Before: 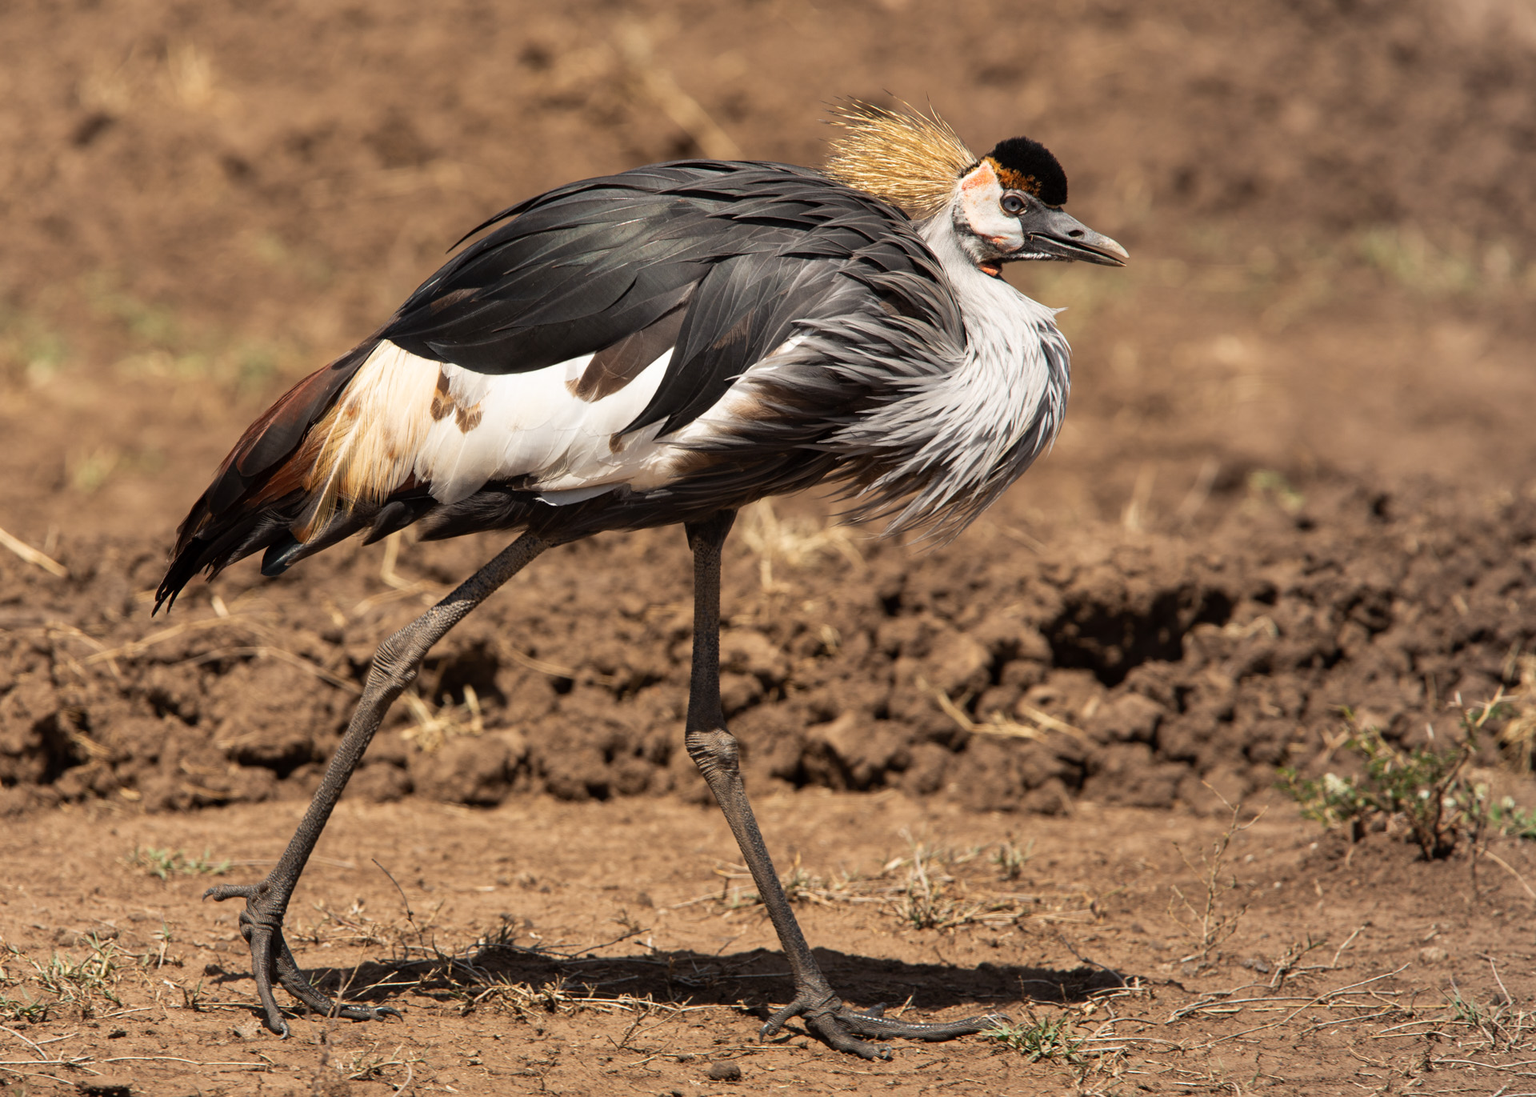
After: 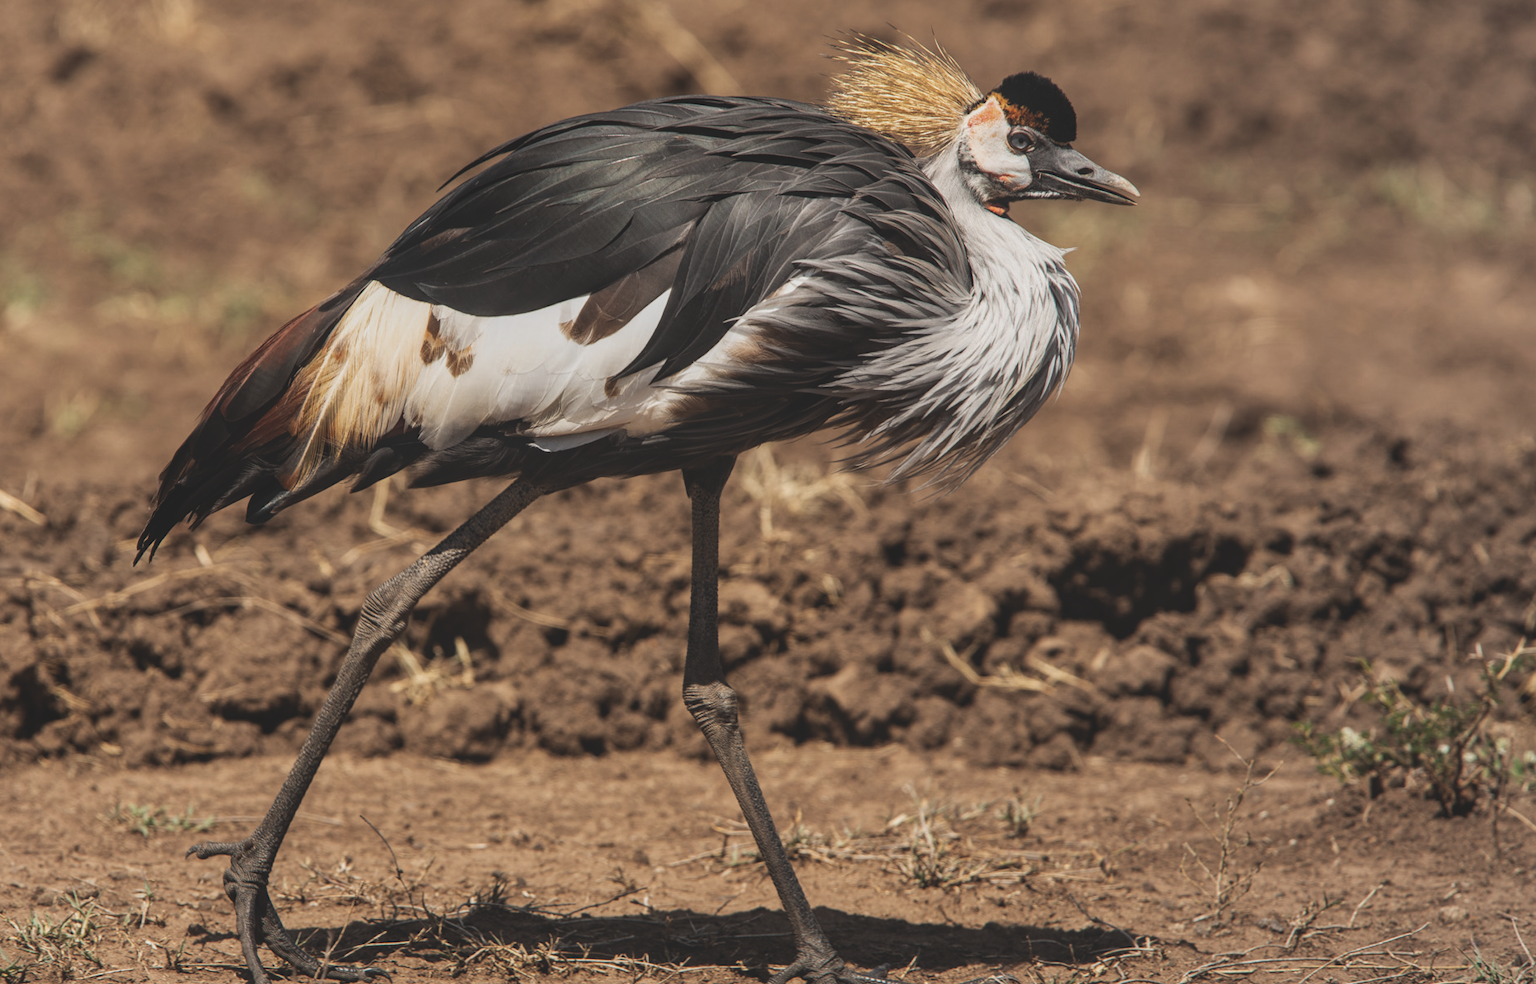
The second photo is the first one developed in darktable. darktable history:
exposure: black level correction -0.036, exposure -0.497 EV, compensate highlight preservation false
local contrast: highlights 25%, detail 130%
crop: left 1.507%, top 6.147%, right 1.379%, bottom 6.637%
